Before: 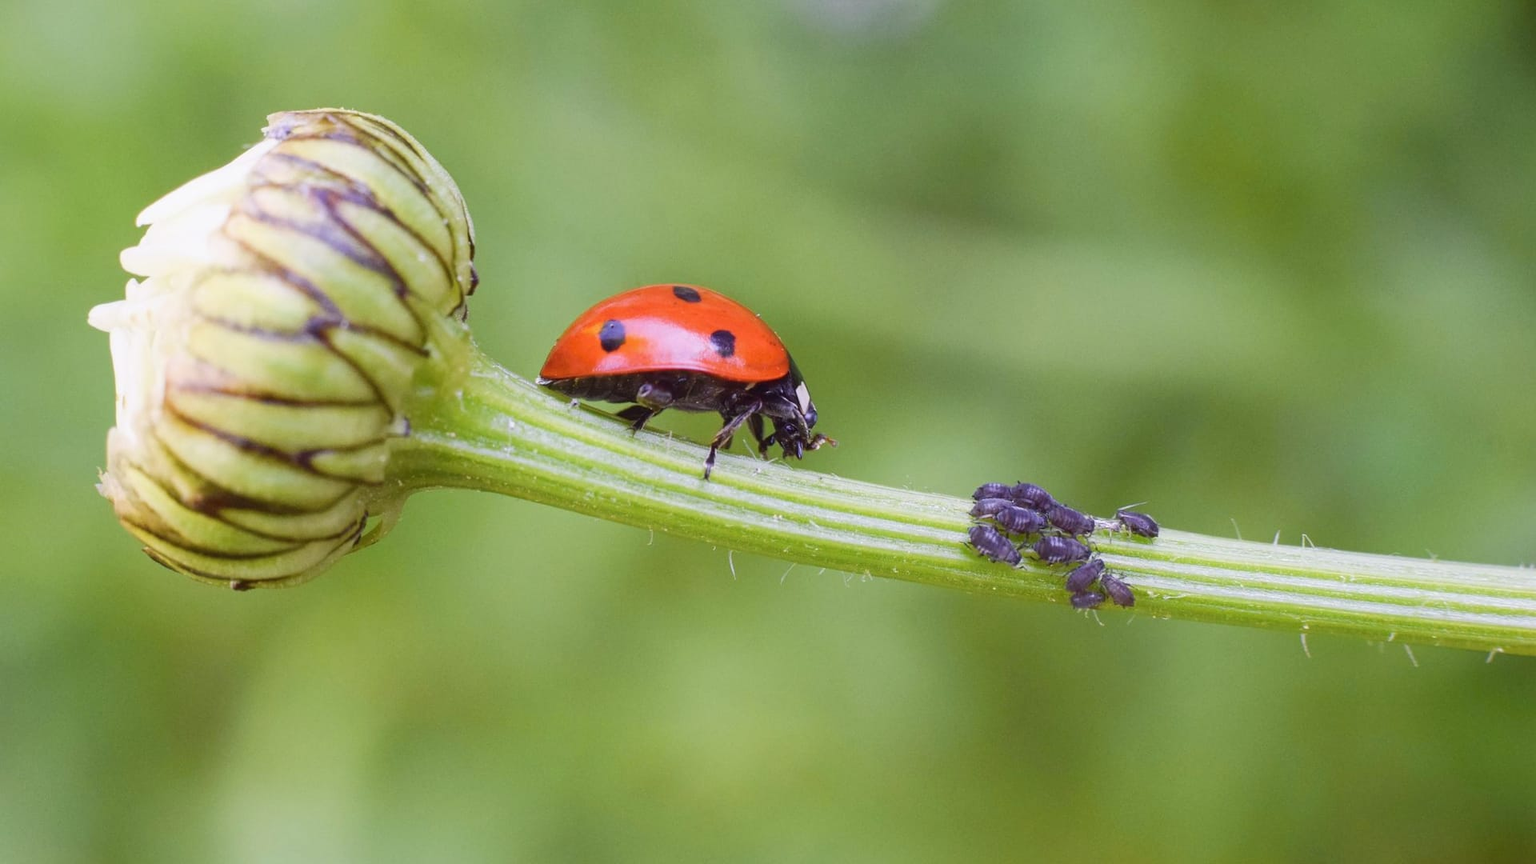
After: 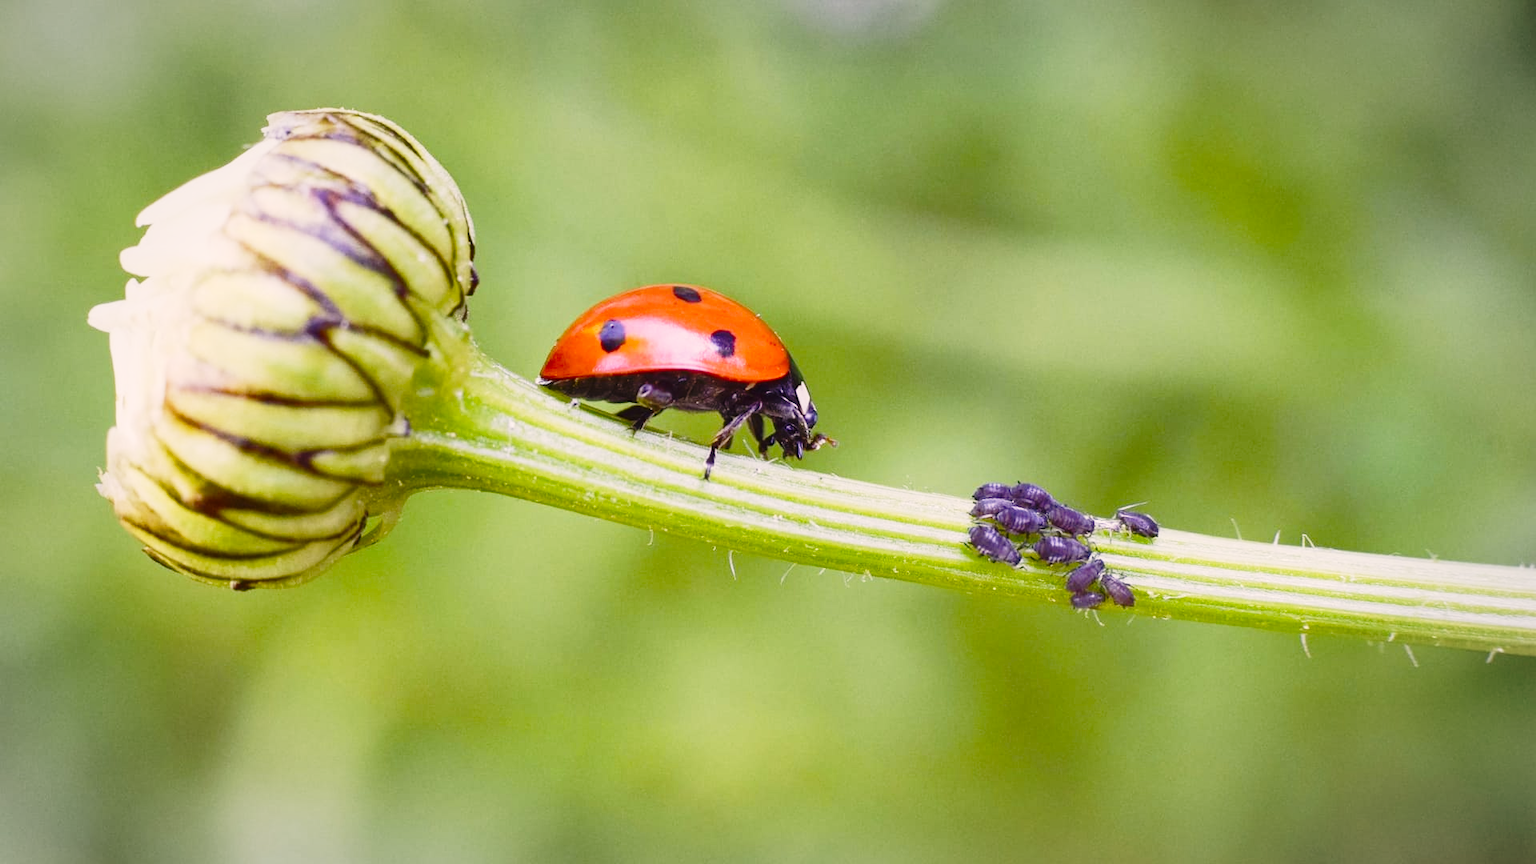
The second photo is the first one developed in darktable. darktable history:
shadows and highlights: shadows 43.88, white point adjustment -1.45, soften with gaussian
color correction: highlights a* 3.74, highlights b* 5.11
vignetting: brightness -0.202, automatic ratio true
base curve: curves: ch0 [(0, 0) (0.028, 0.03) (0.121, 0.232) (0.46, 0.748) (0.859, 0.968) (1, 1)], preserve colors none
